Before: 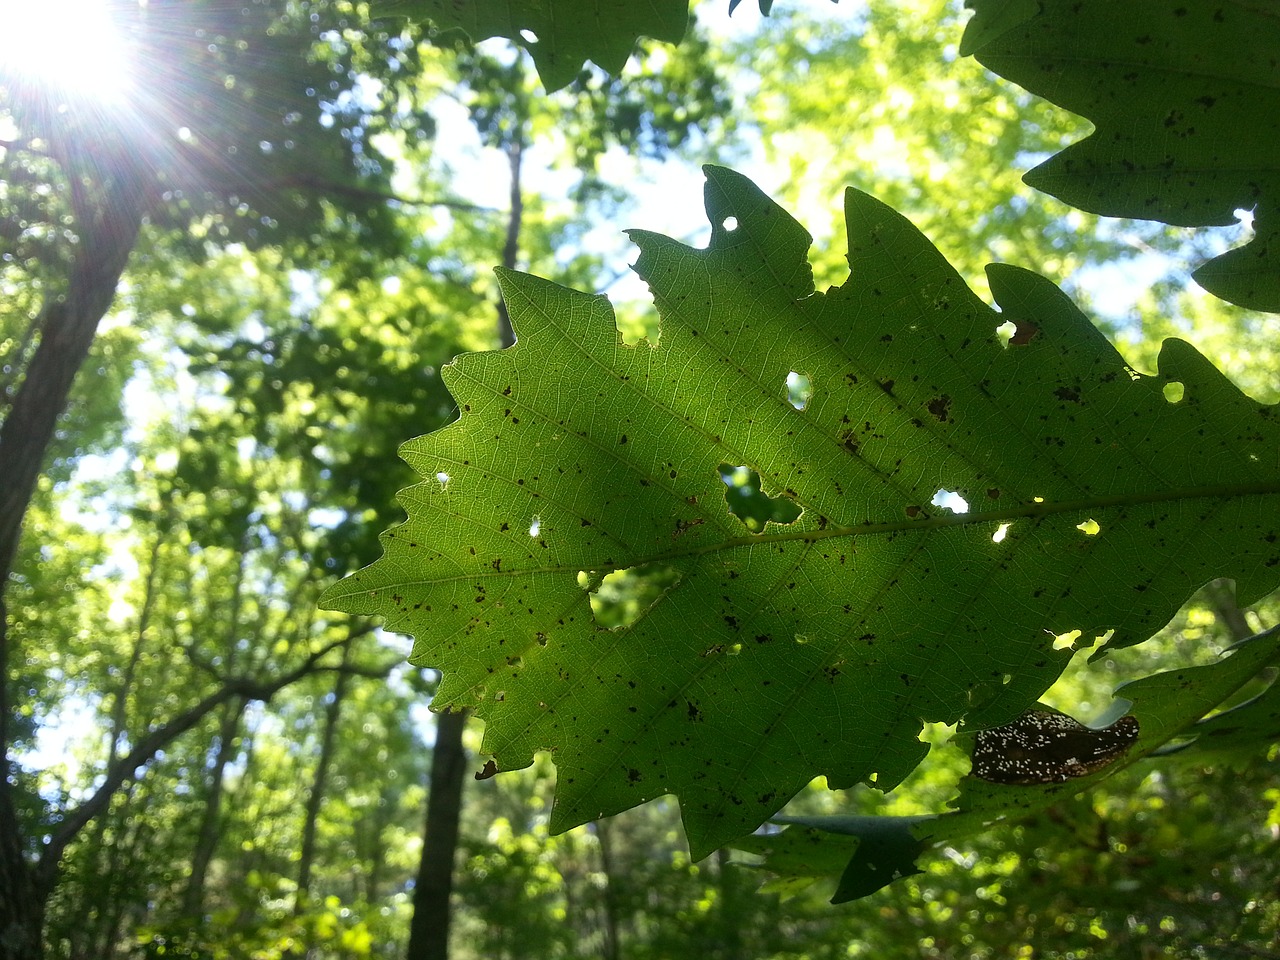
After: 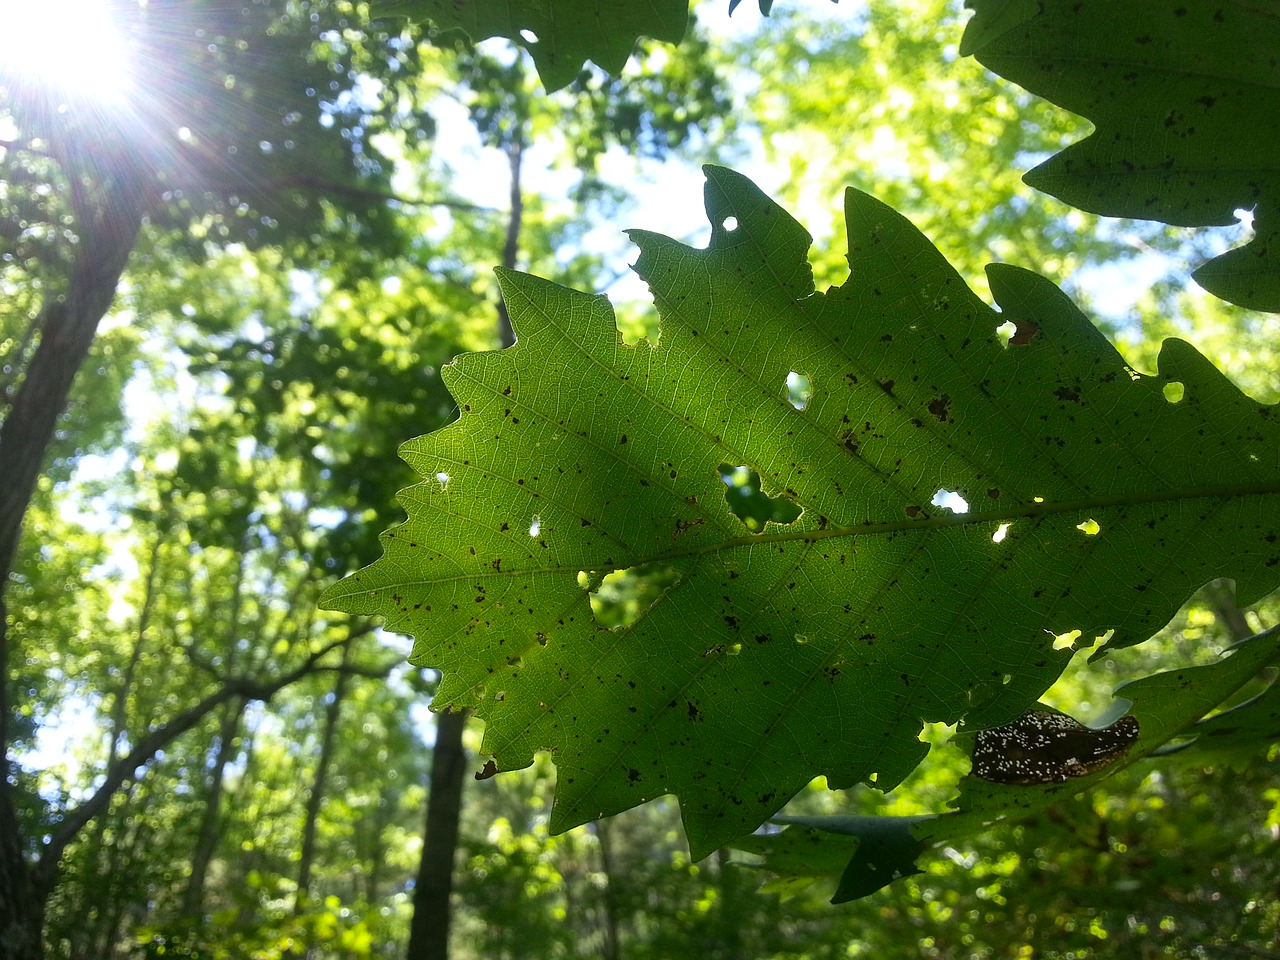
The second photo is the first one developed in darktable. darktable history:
tone equalizer: -7 EV 0.13 EV, smoothing diameter 25%, edges refinement/feathering 10, preserve details guided filter
vibrance: on, module defaults
white balance: red 1.004, blue 1.024
